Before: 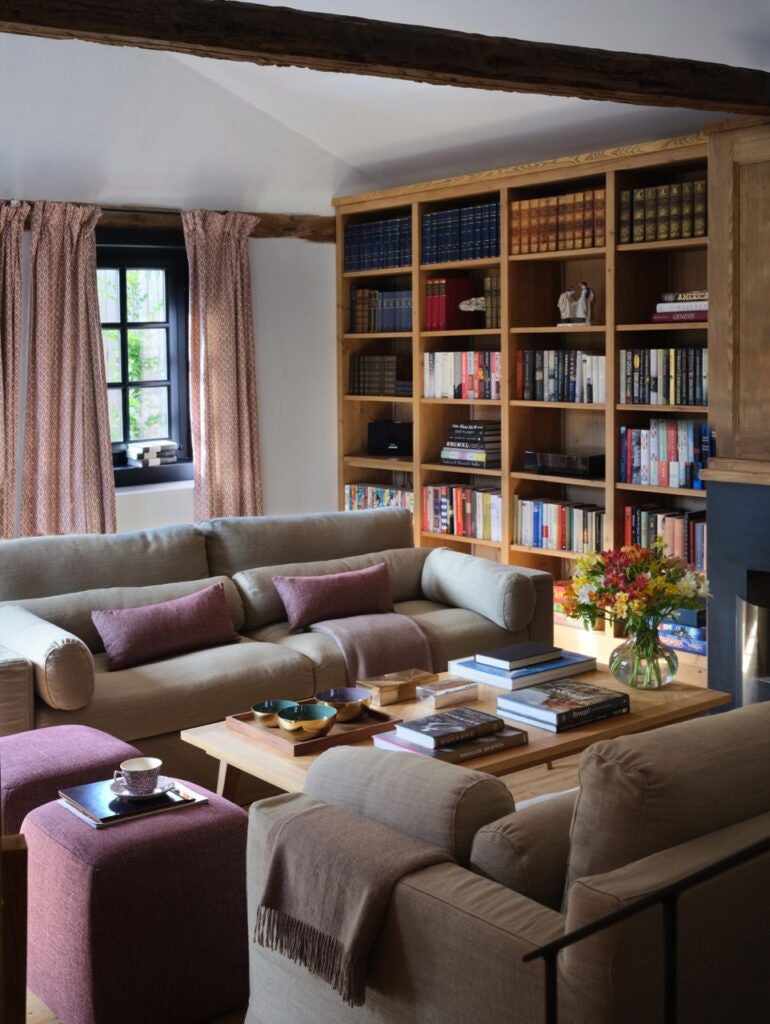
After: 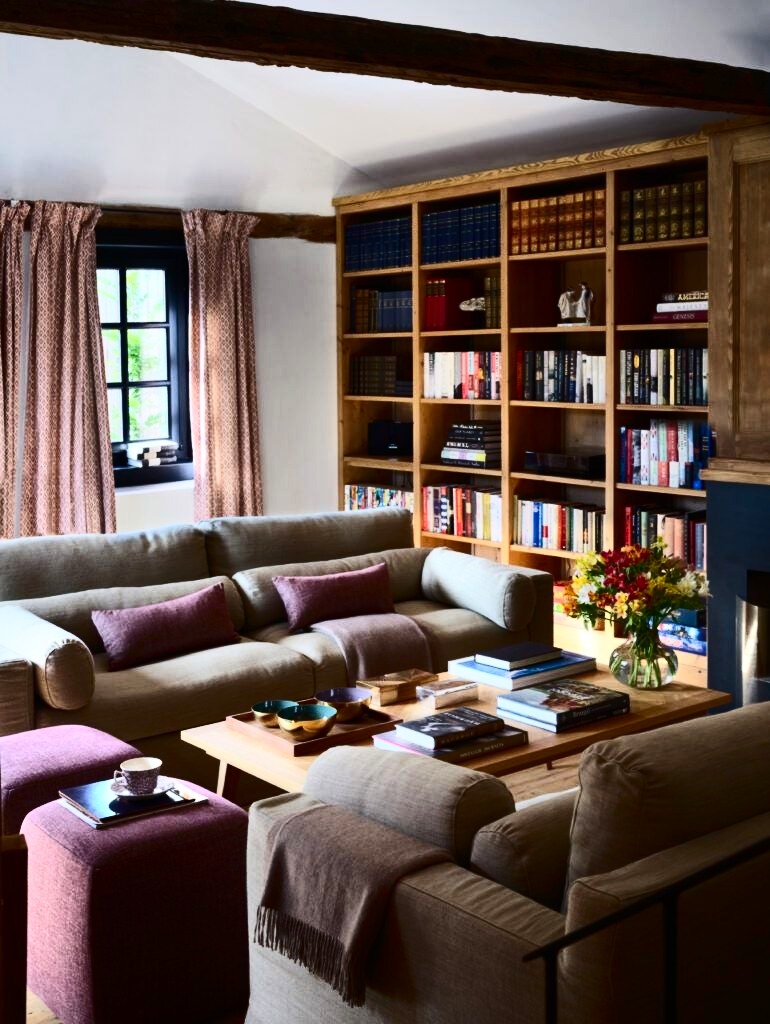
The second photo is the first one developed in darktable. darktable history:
contrast brightness saturation: contrast 0.413, brightness 0.041, saturation 0.257
